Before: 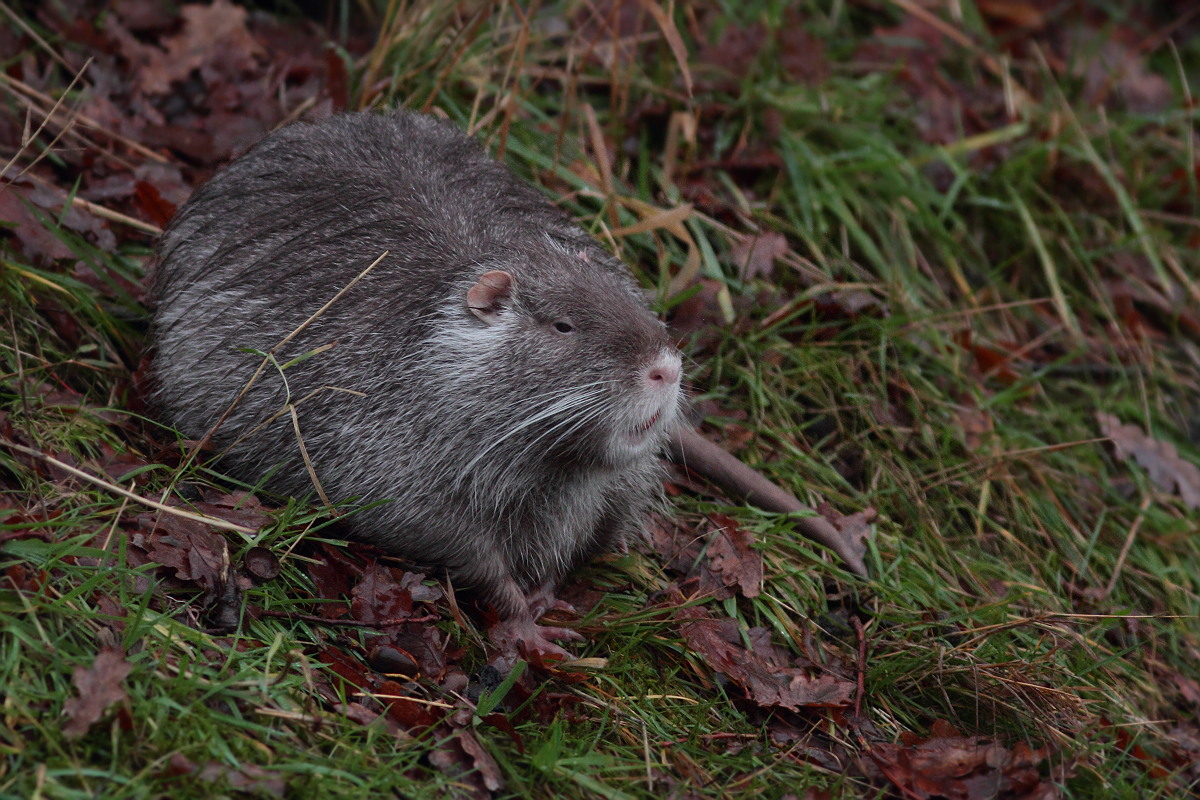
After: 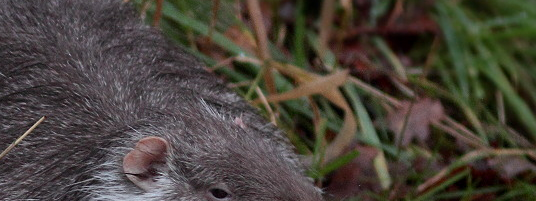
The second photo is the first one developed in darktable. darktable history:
exposure: black level correction 0.002, compensate highlight preservation false
crop: left 28.692%, top 16.84%, right 26.639%, bottom 57.958%
